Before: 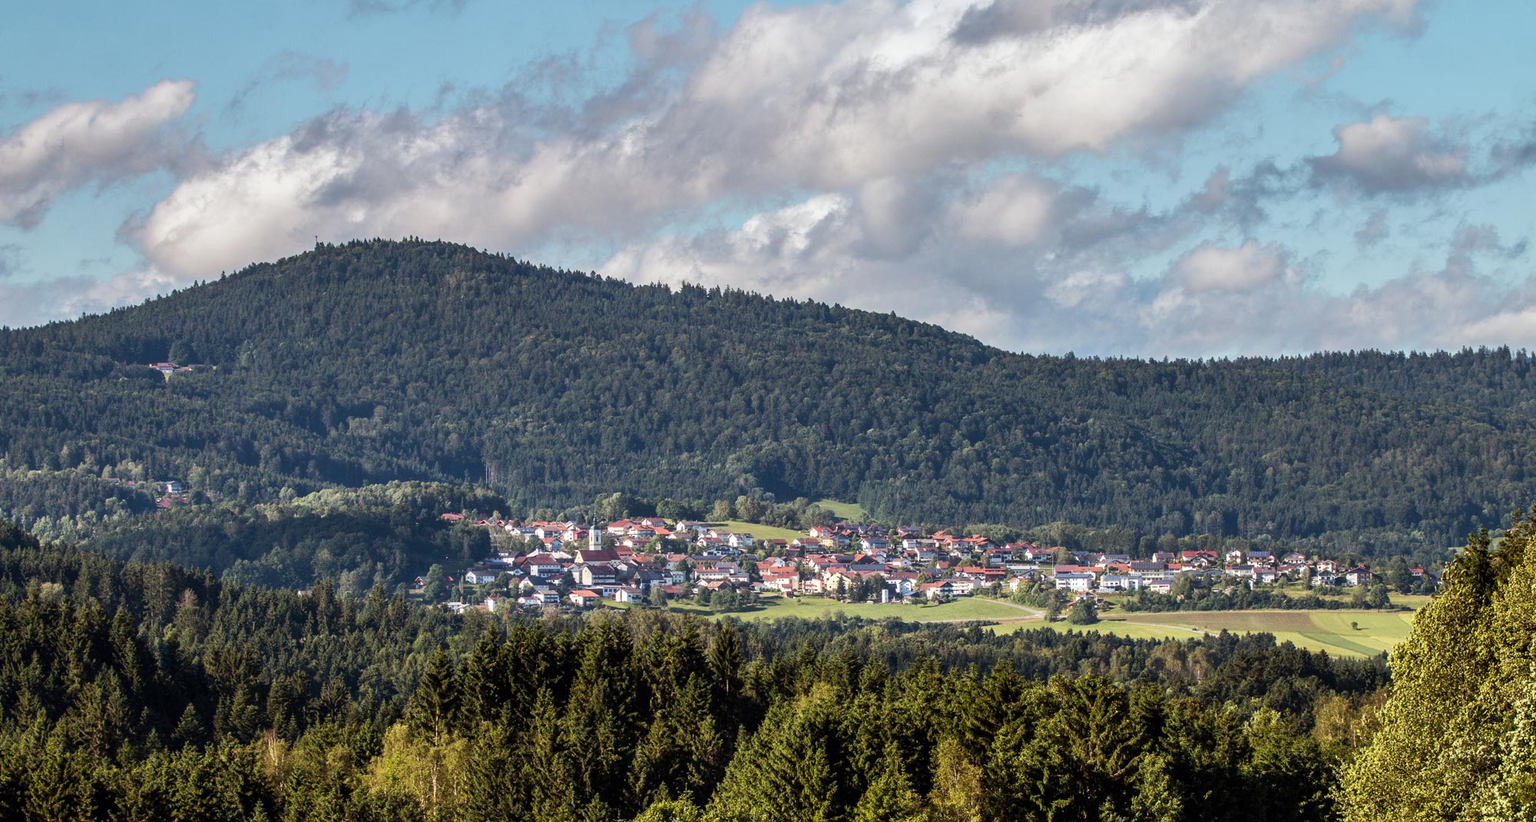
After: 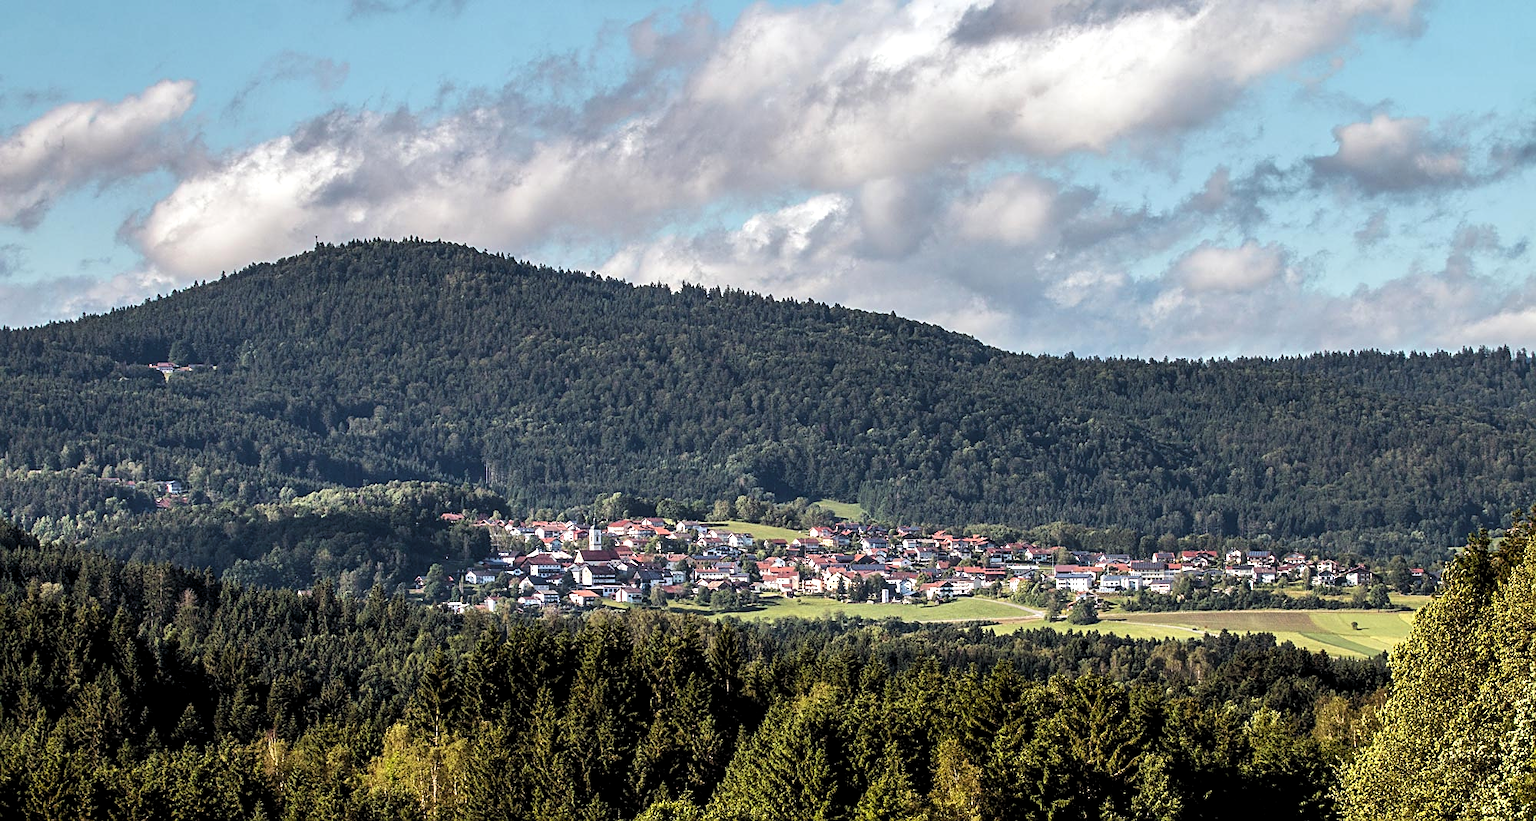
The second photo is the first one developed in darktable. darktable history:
sharpen: on, module defaults
levels: levels [0.062, 0.494, 0.925]
